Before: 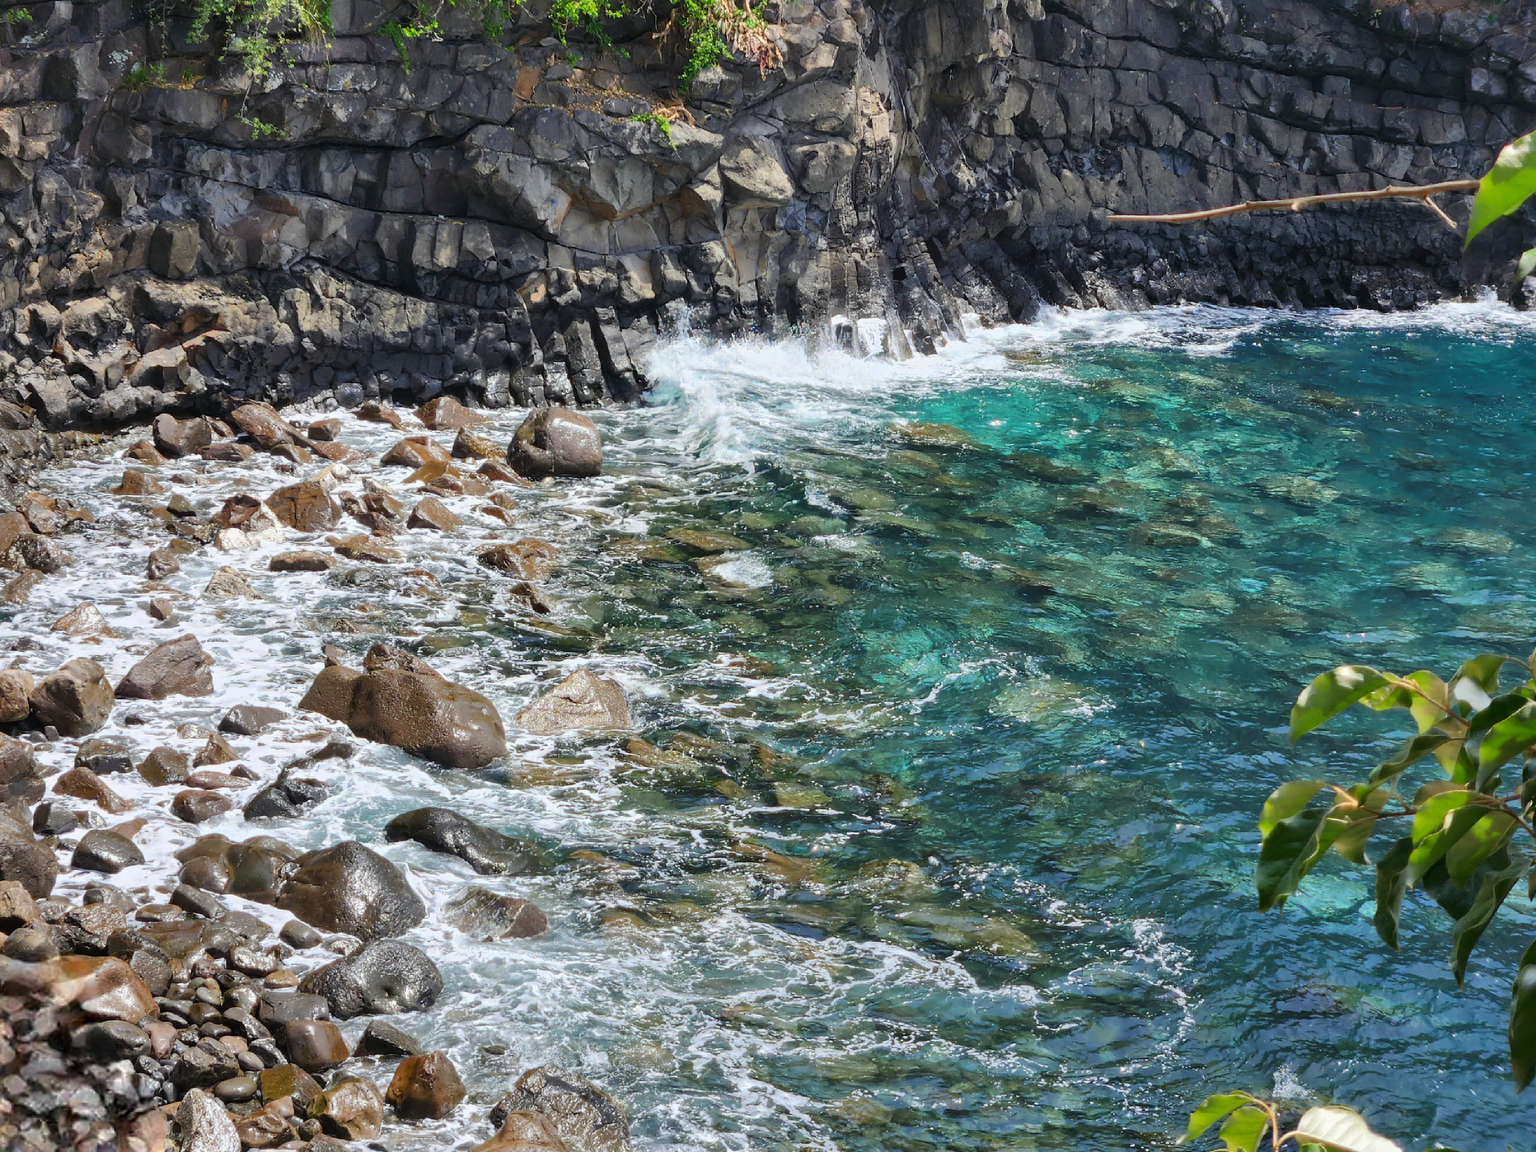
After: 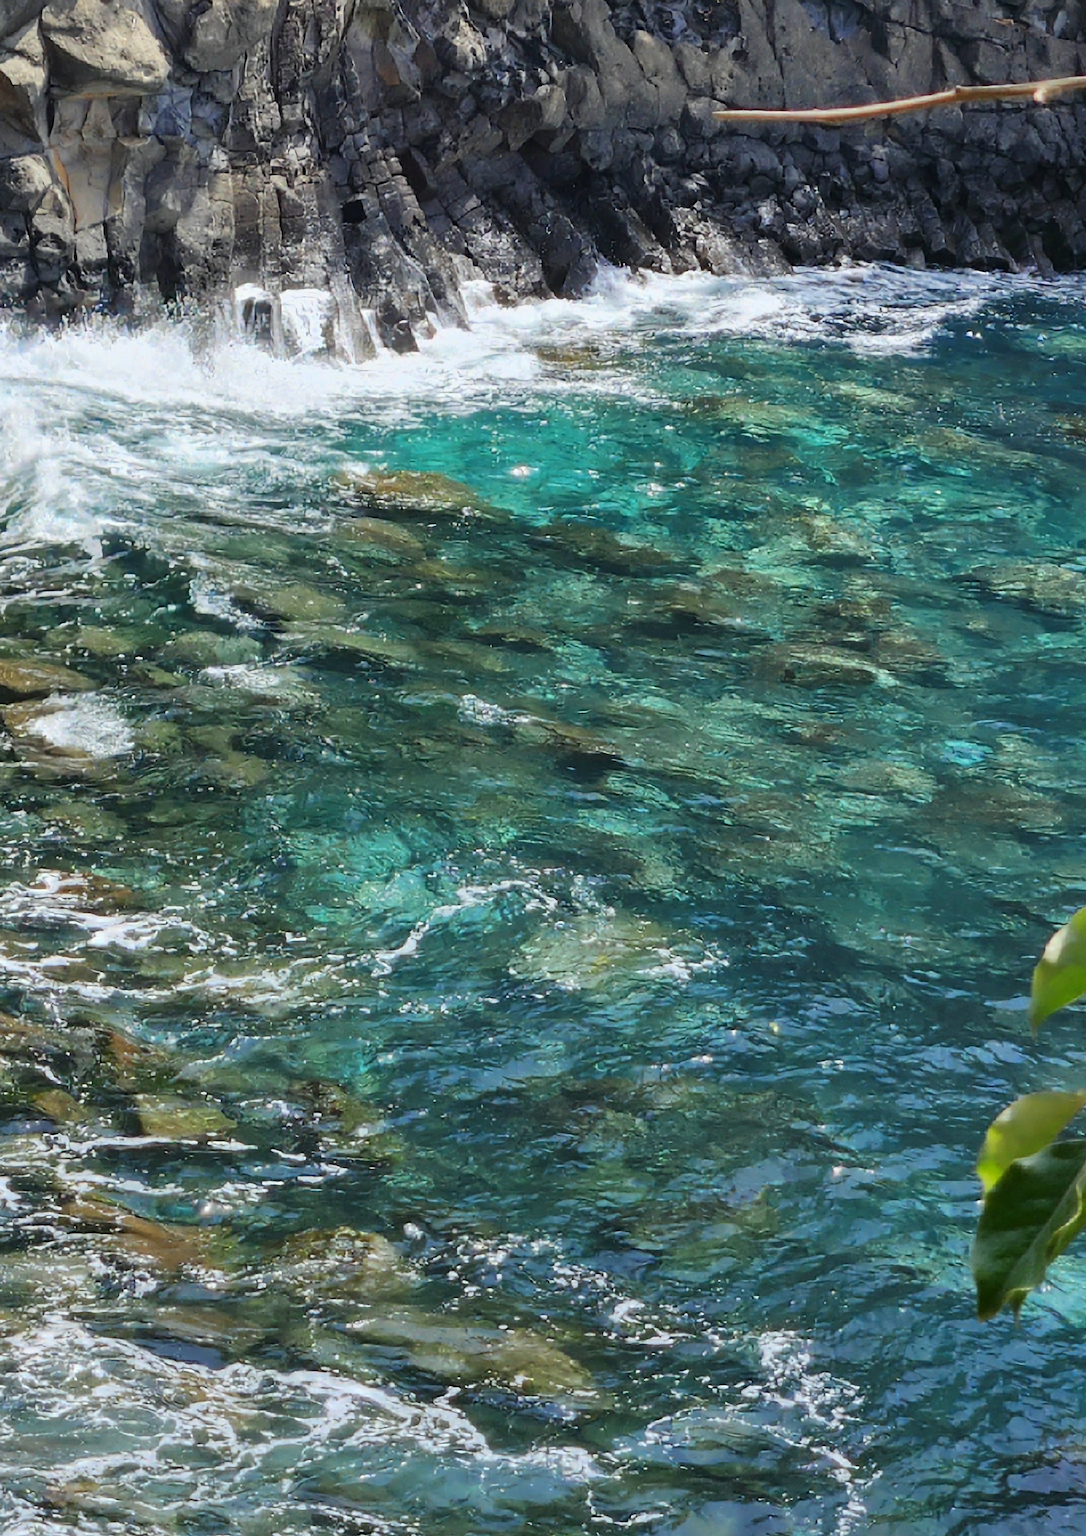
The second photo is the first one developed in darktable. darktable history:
crop: left 45.305%, top 13.182%, right 13.919%, bottom 9.957%
